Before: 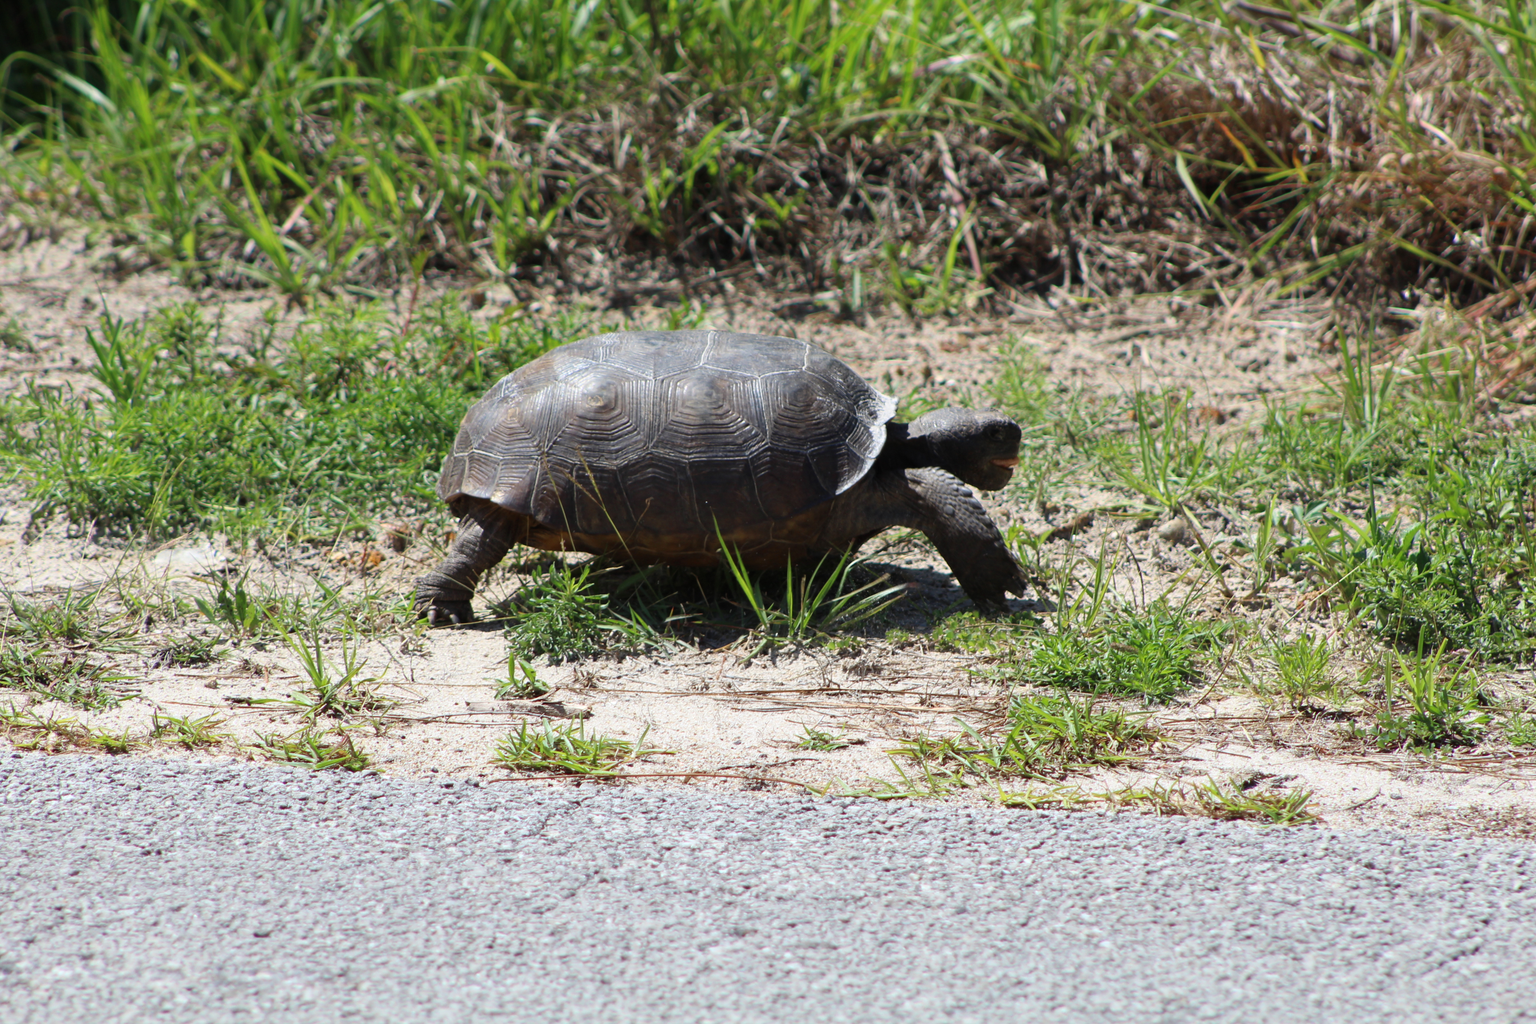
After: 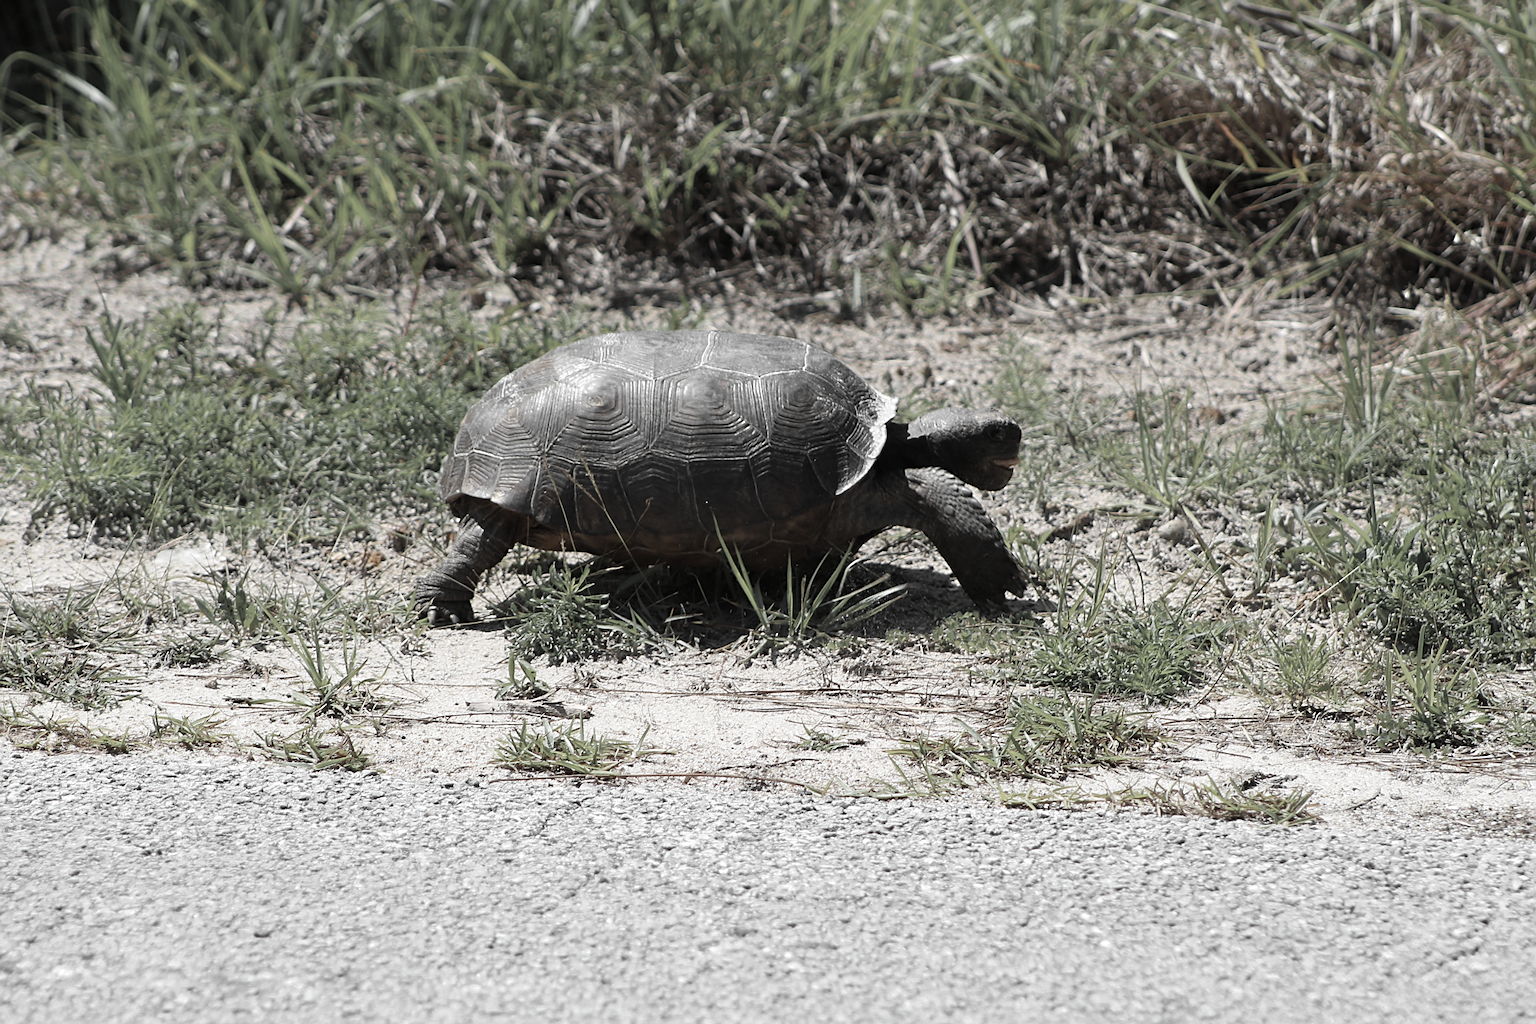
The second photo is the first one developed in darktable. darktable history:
color zones: curves: ch0 [(0, 0.613) (0.01, 0.613) (0.245, 0.448) (0.498, 0.529) (0.642, 0.665) (0.879, 0.777) (0.99, 0.613)]; ch1 [(0, 0.035) (0.121, 0.189) (0.259, 0.197) (0.415, 0.061) (0.589, 0.022) (0.732, 0.022) (0.857, 0.026) (0.991, 0.053)]
sharpen: amount 0.587
